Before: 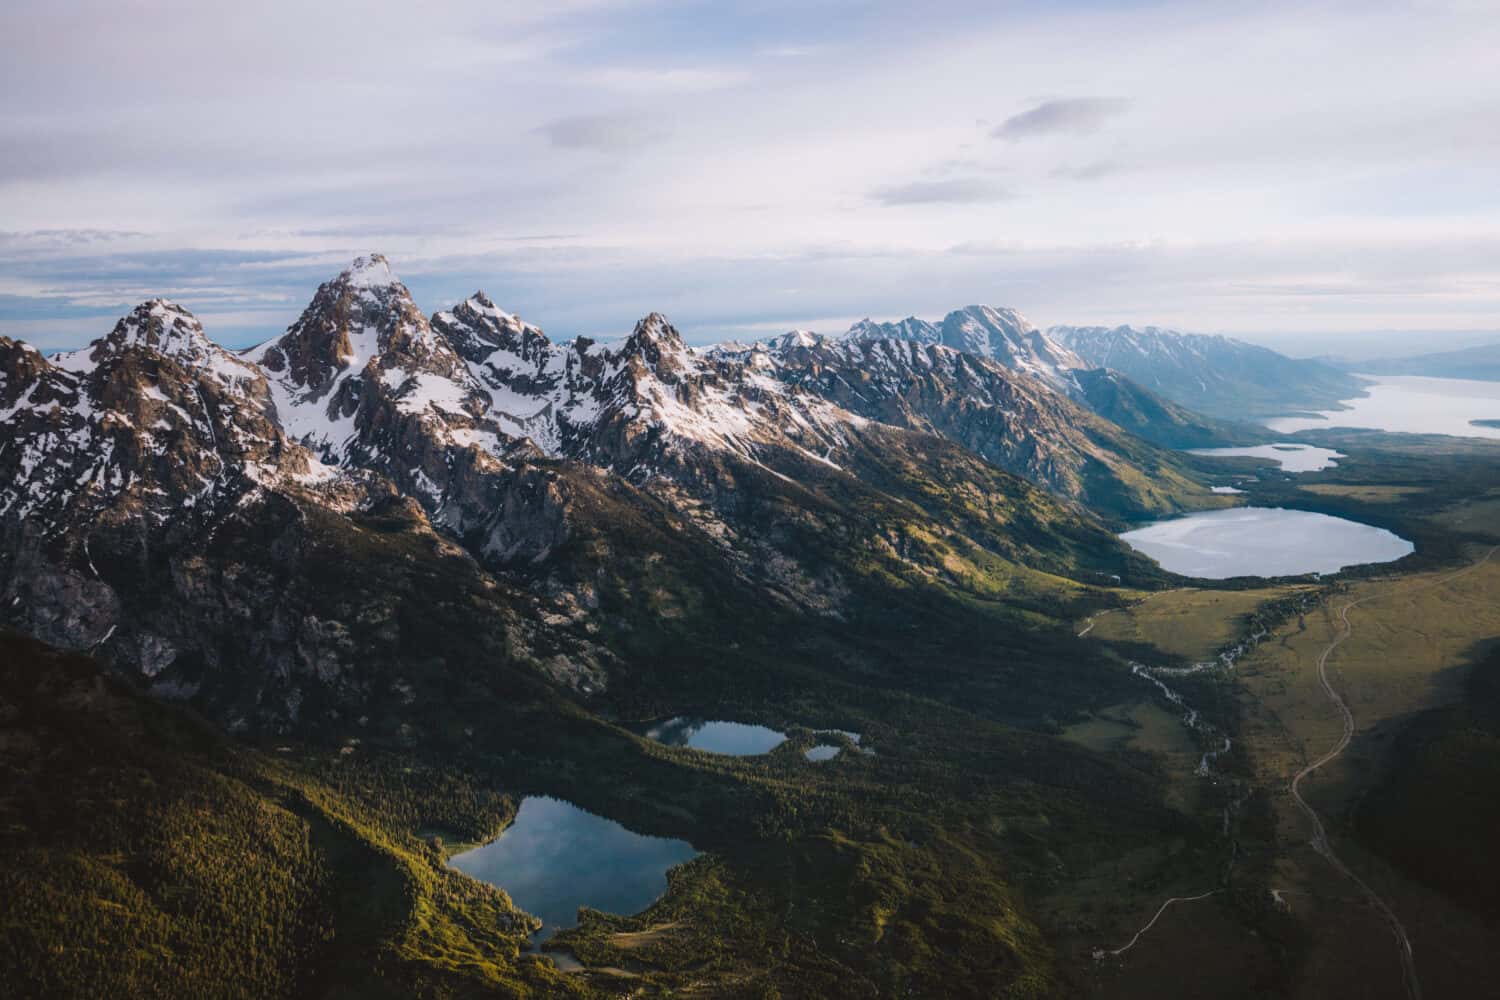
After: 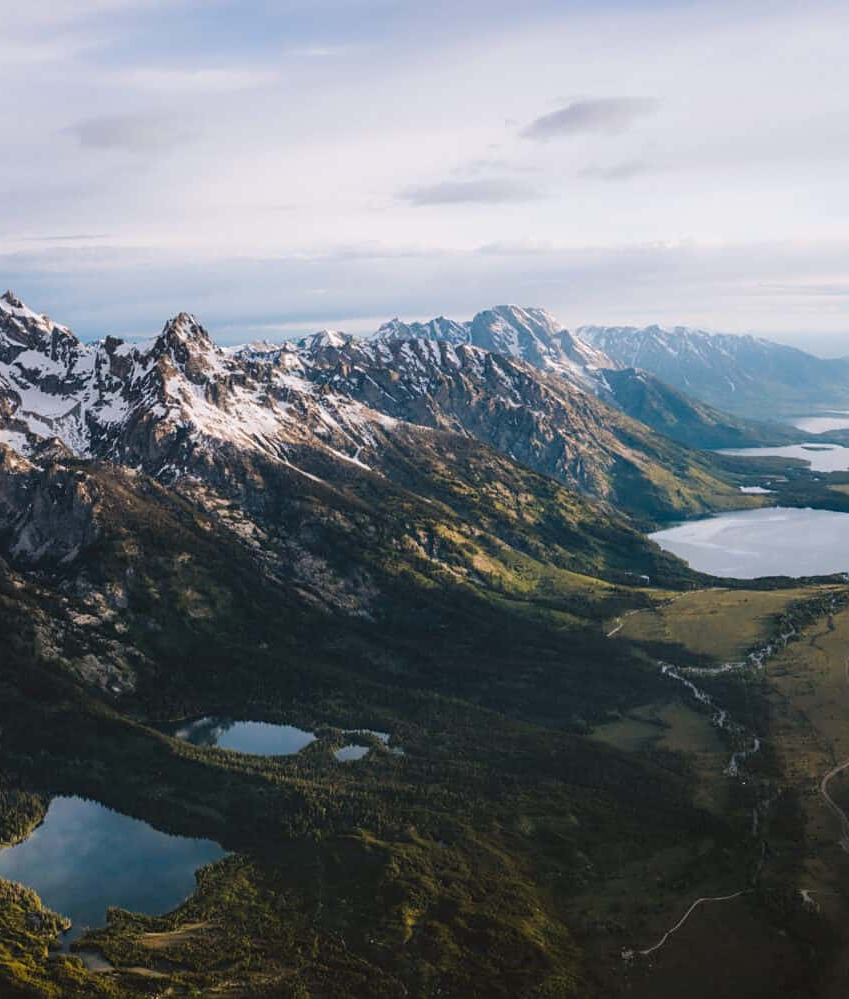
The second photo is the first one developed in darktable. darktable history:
crop: left 31.458%, top 0%, right 11.876%
sharpen: amount 0.2
